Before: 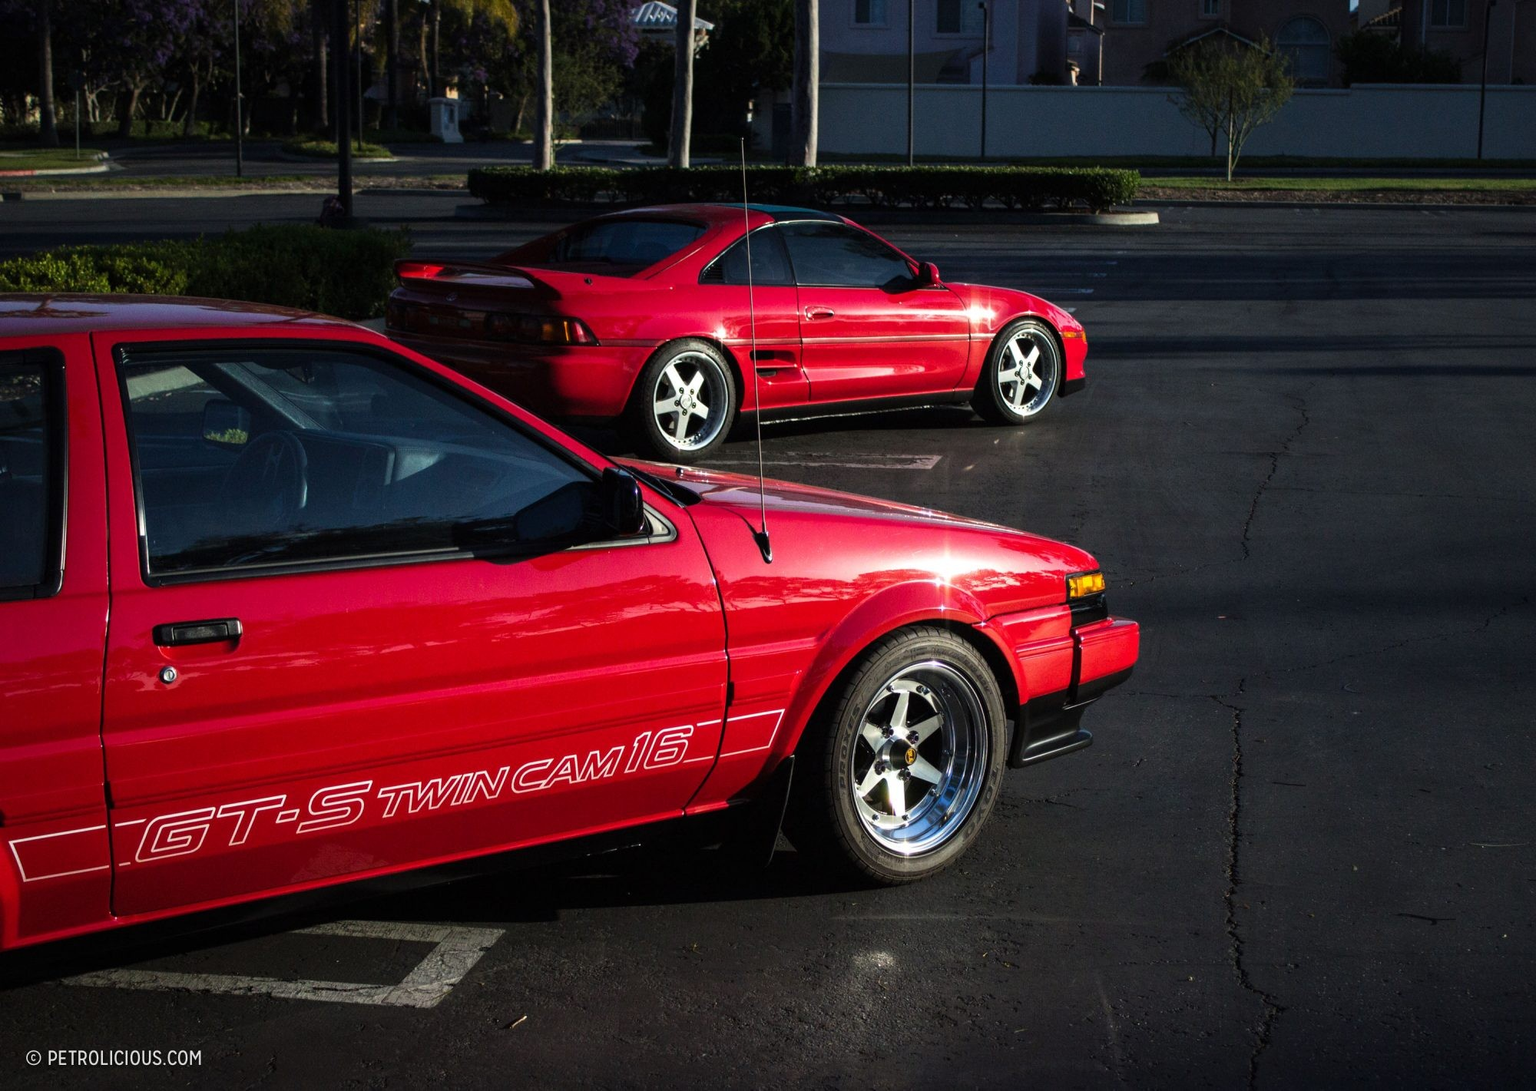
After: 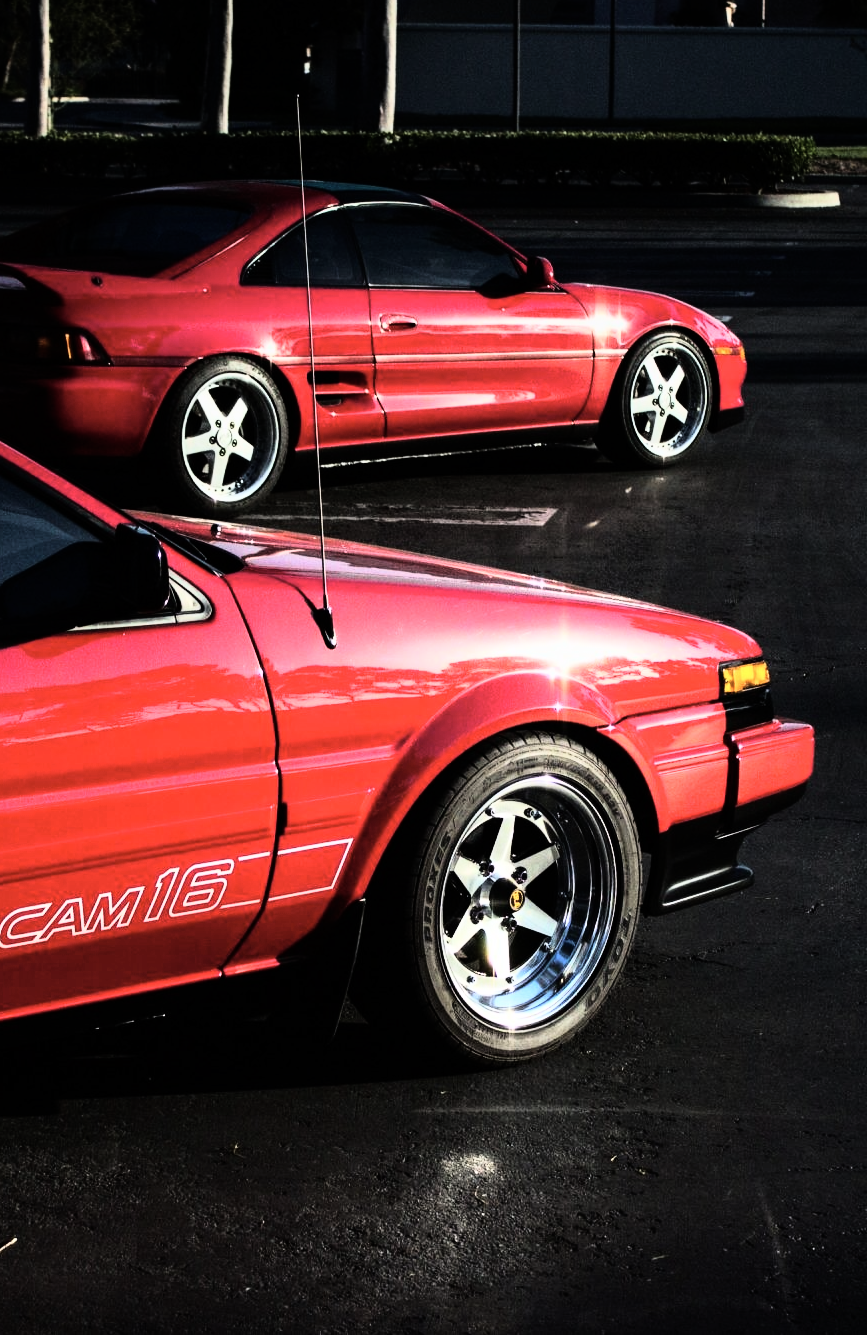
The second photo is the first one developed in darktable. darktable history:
crop: left 33.452%, top 6.025%, right 23.155%
rgb curve: curves: ch0 [(0, 0) (0.21, 0.15) (0.24, 0.21) (0.5, 0.75) (0.75, 0.96) (0.89, 0.99) (1, 1)]; ch1 [(0, 0.02) (0.21, 0.13) (0.25, 0.2) (0.5, 0.67) (0.75, 0.9) (0.89, 0.97) (1, 1)]; ch2 [(0, 0.02) (0.21, 0.13) (0.25, 0.2) (0.5, 0.67) (0.75, 0.9) (0.89, 0.97) (1, 1)], compensate middle gray true
contrast brightness saturation: saturation -0.17
graduated density: on, module defaults
